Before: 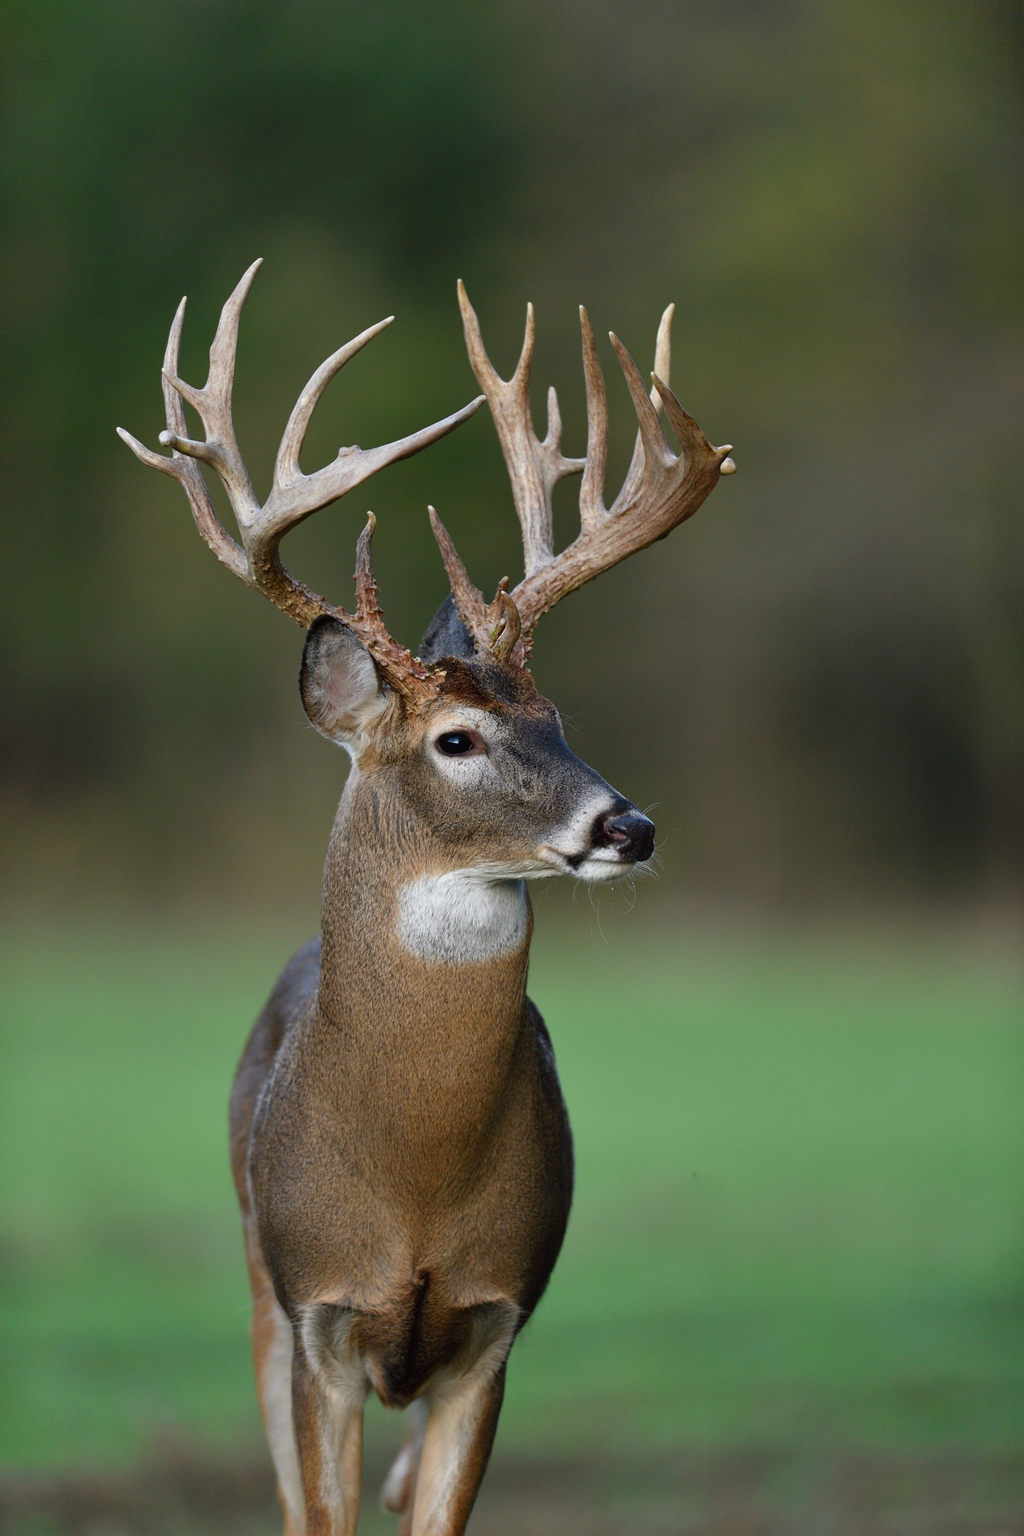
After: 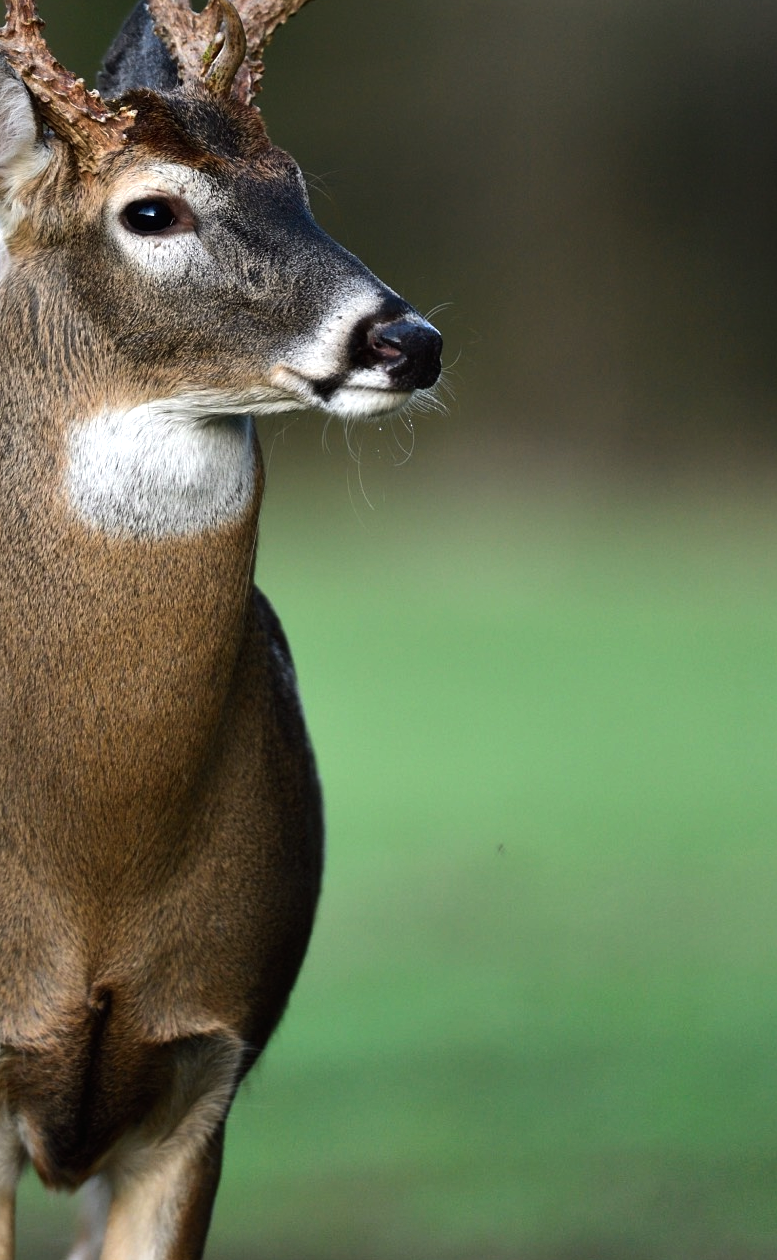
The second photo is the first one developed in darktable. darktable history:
tone equalizer: -8 EV -0.75 EV, -7 EV -0.7 EV, -6 EV -0.6 EV, -5 EV -0.4 EV, -3 EV 0.4 EV, -2 EV 0.6 EV, -1 EV 0.7 EV, +0 EV 0.75 EV, edges refinement/feathering 500, mask exposure compensation -1.57 EV, preserve details no
crop: left 34.479%, top 38.822%, right 13.718%, bottom 5.172%
